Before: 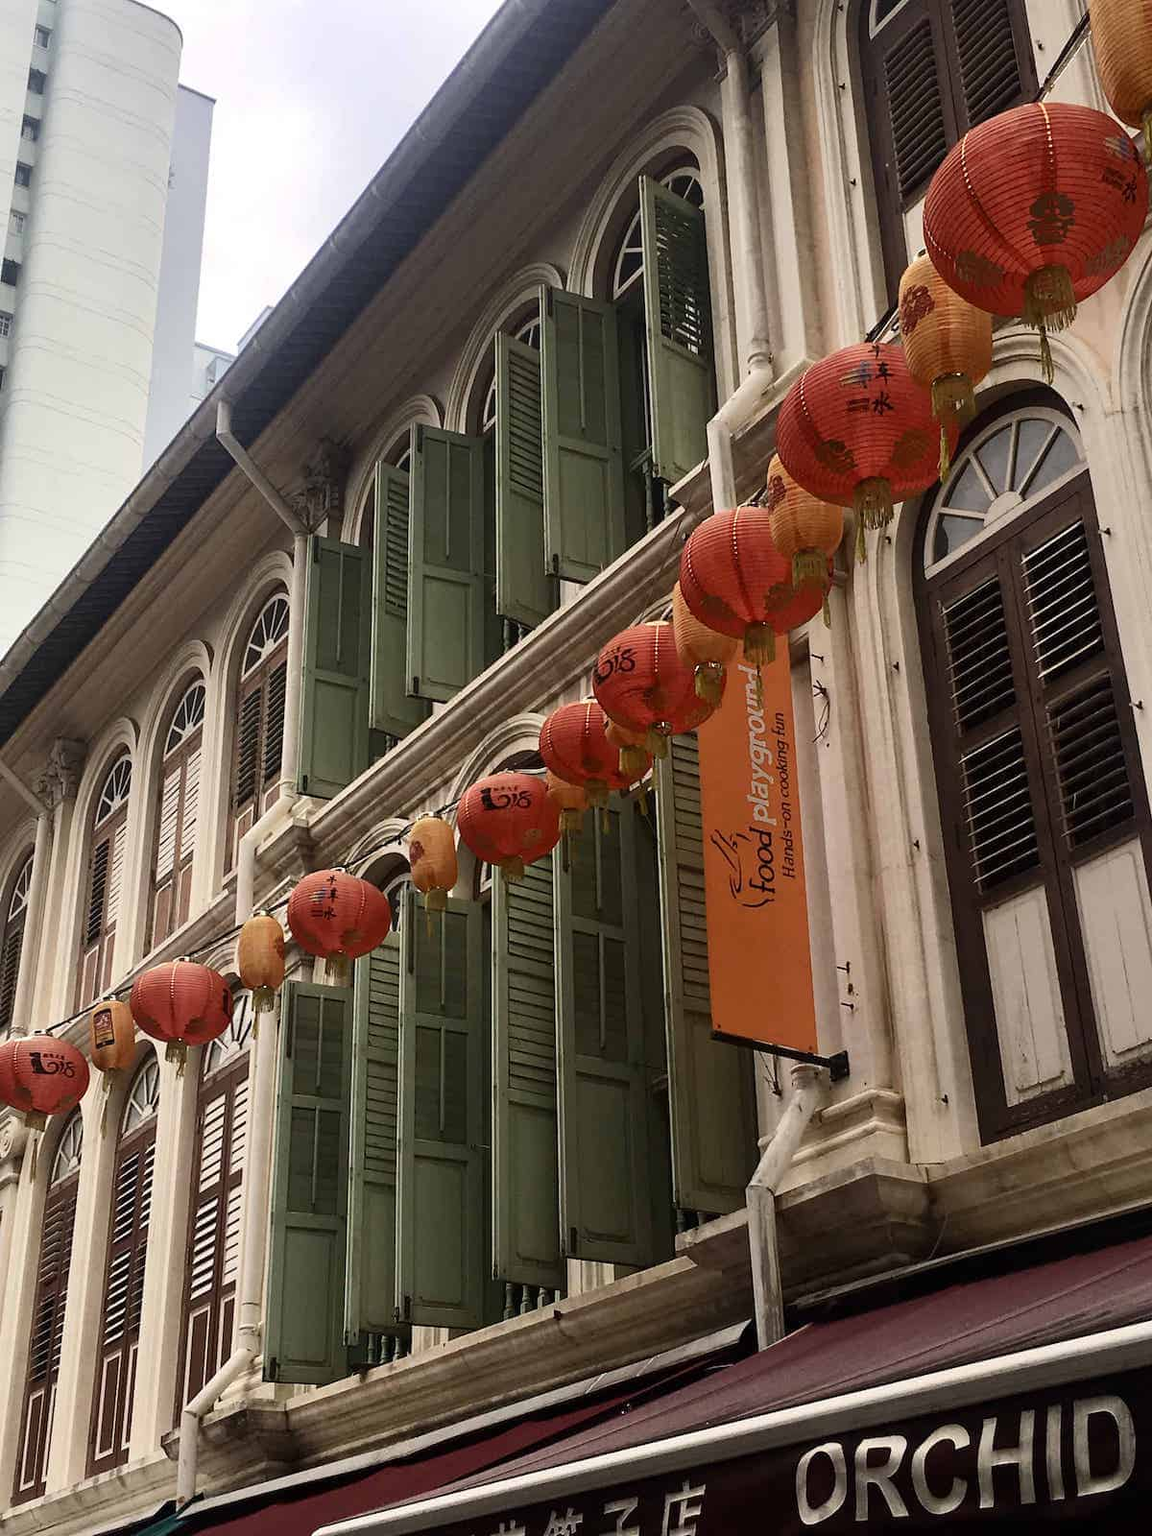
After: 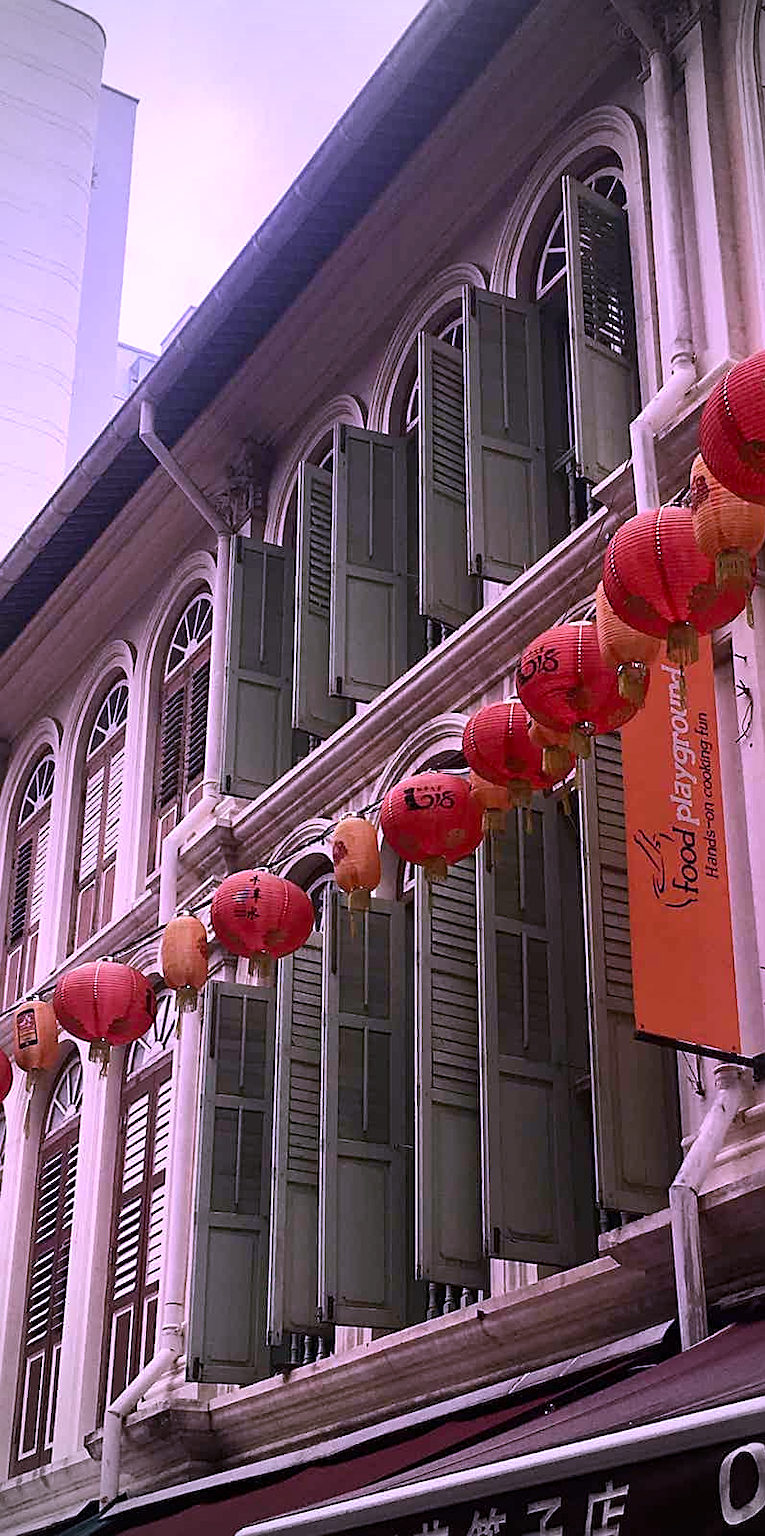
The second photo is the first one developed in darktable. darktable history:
crop and rotate: left 6.685%, right 26.885%
color calibration: output R [1.107, -0.012, -0.003, 0], output B [0, 0, 1.308, 0], illuminant custom, x 0.388, y 0.387, temperature 3816.98 K, saturation algorithm version 1 (2020)
tone equalizer: edges refinement/feathering 500, mask exposure compensation -1.57 EV, preserve details no
vignetting: fall-off start 73.64%, brightness -0.613, saturation -0.681
sharpen: on, module defaults
